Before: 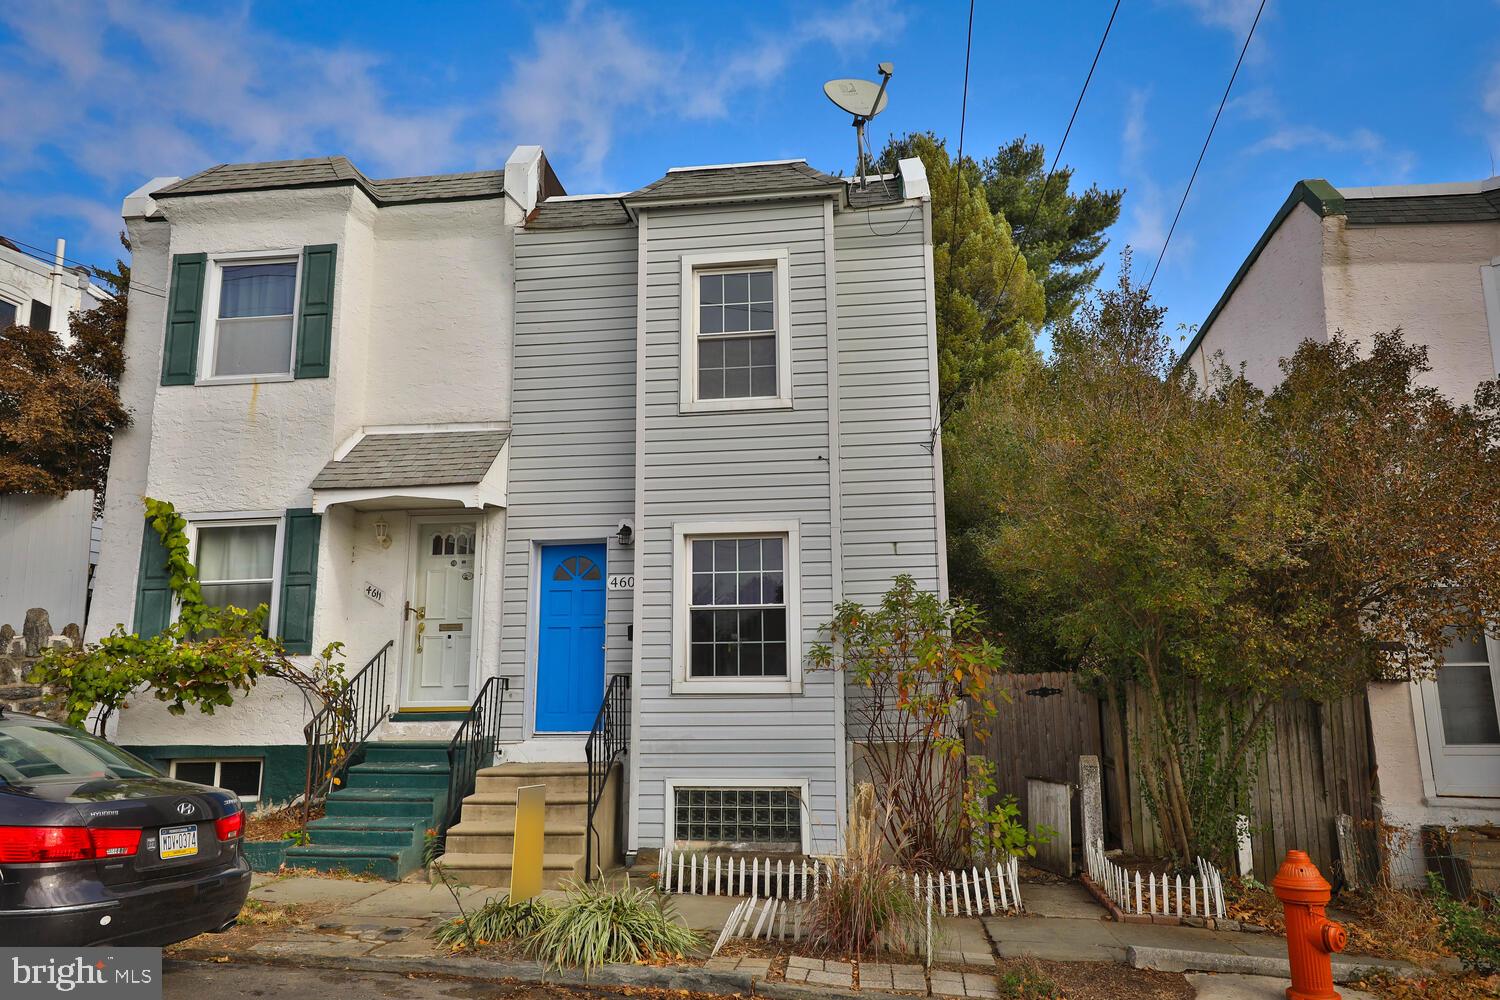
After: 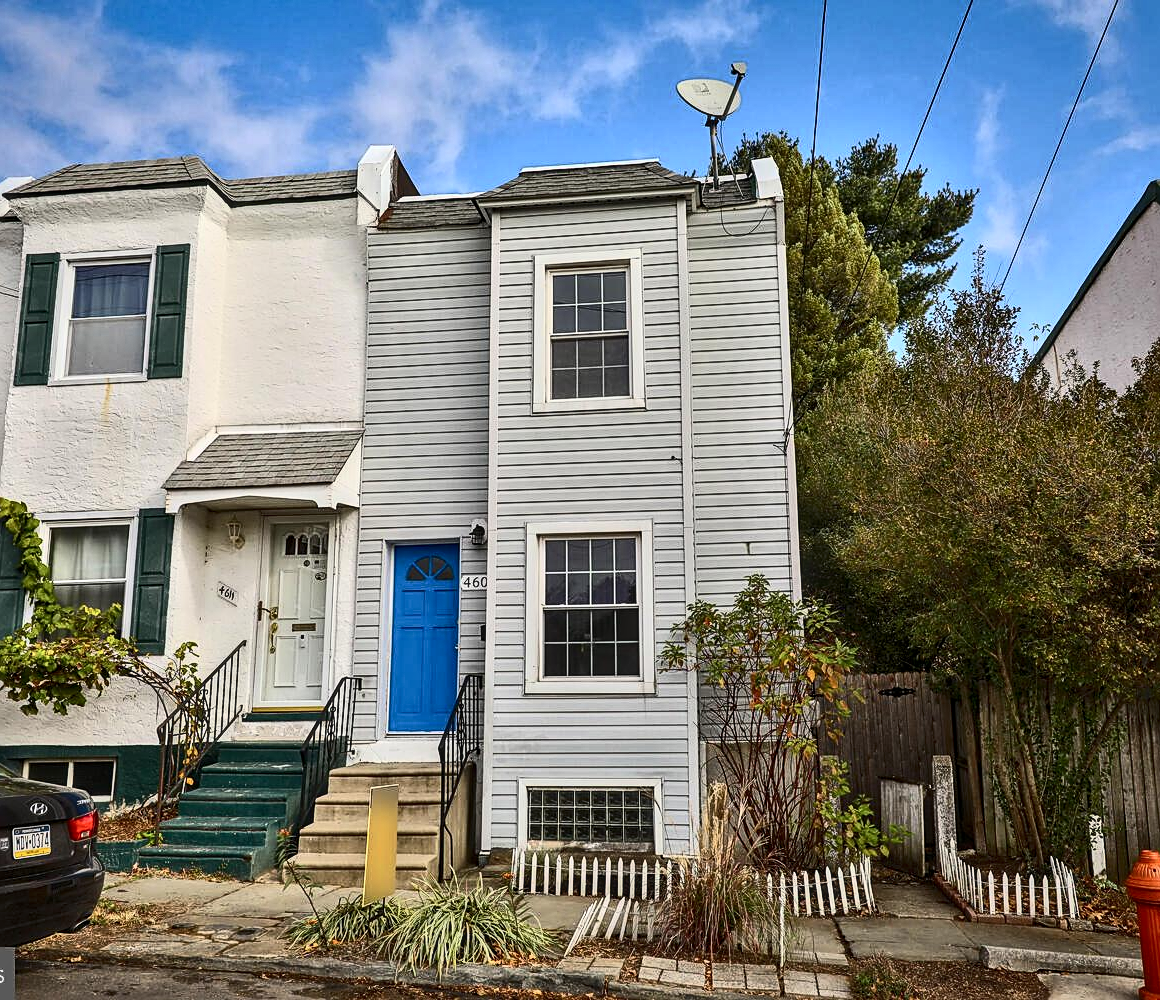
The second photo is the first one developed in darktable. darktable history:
sharpen: on, module defaults
crop: left 9.845%, right 12.76%
local contrast: detail 130%
contrast brightness saturation: contrast 0.373, brightness 0.106
base curve: curves: ch0 [(0, 0) (0.74, 0.67) (1, 1)], preserve colors none
